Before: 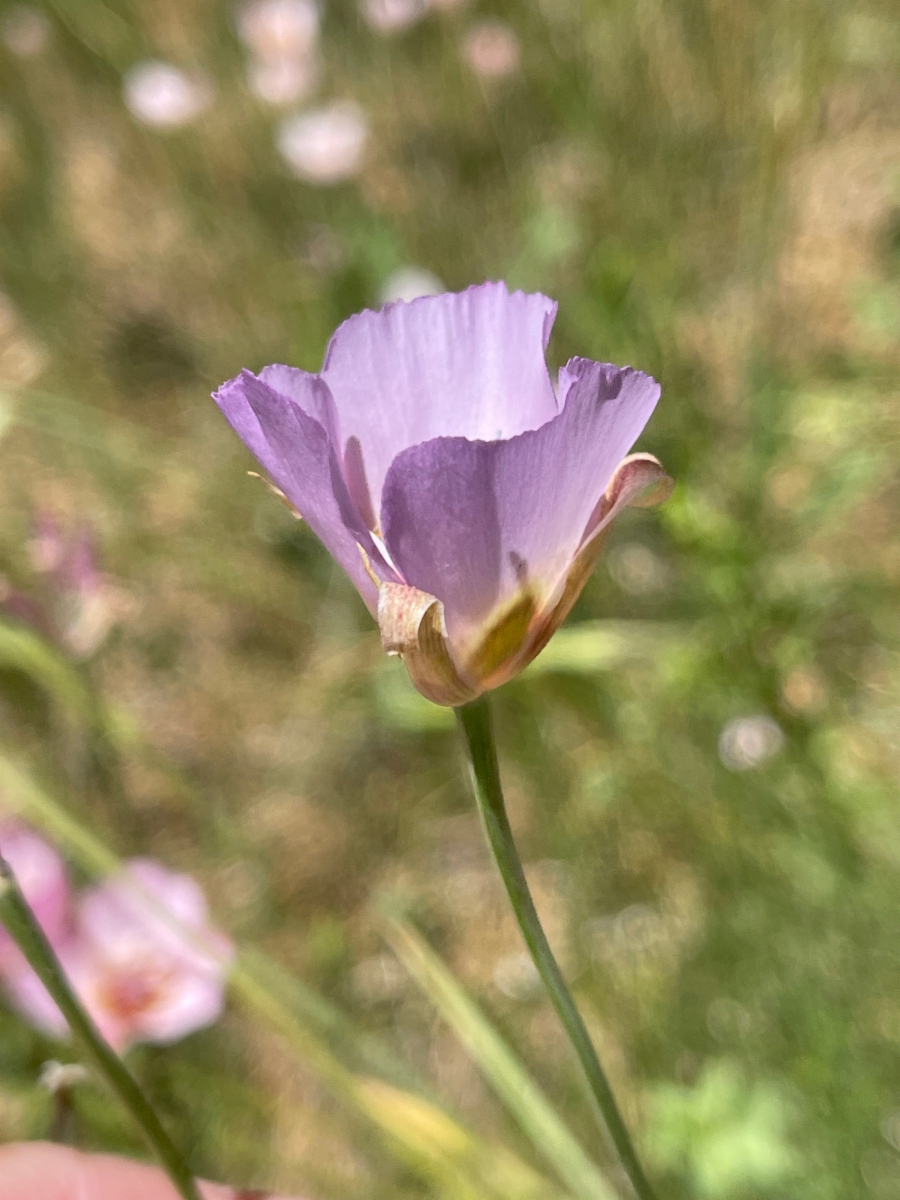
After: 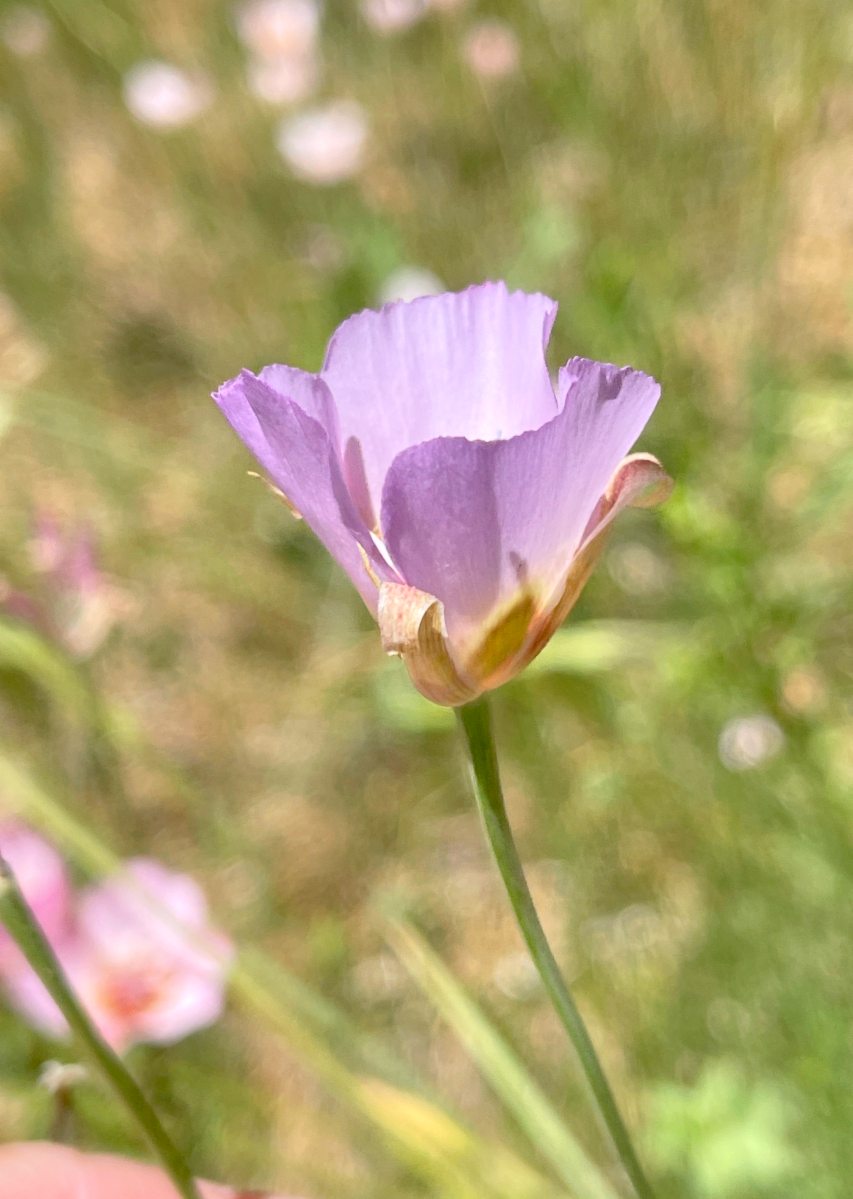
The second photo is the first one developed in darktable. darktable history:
levels: levels [0, 0.43, 0.984]
white balance: emerald 1
crop and rotate: right 5.167%
